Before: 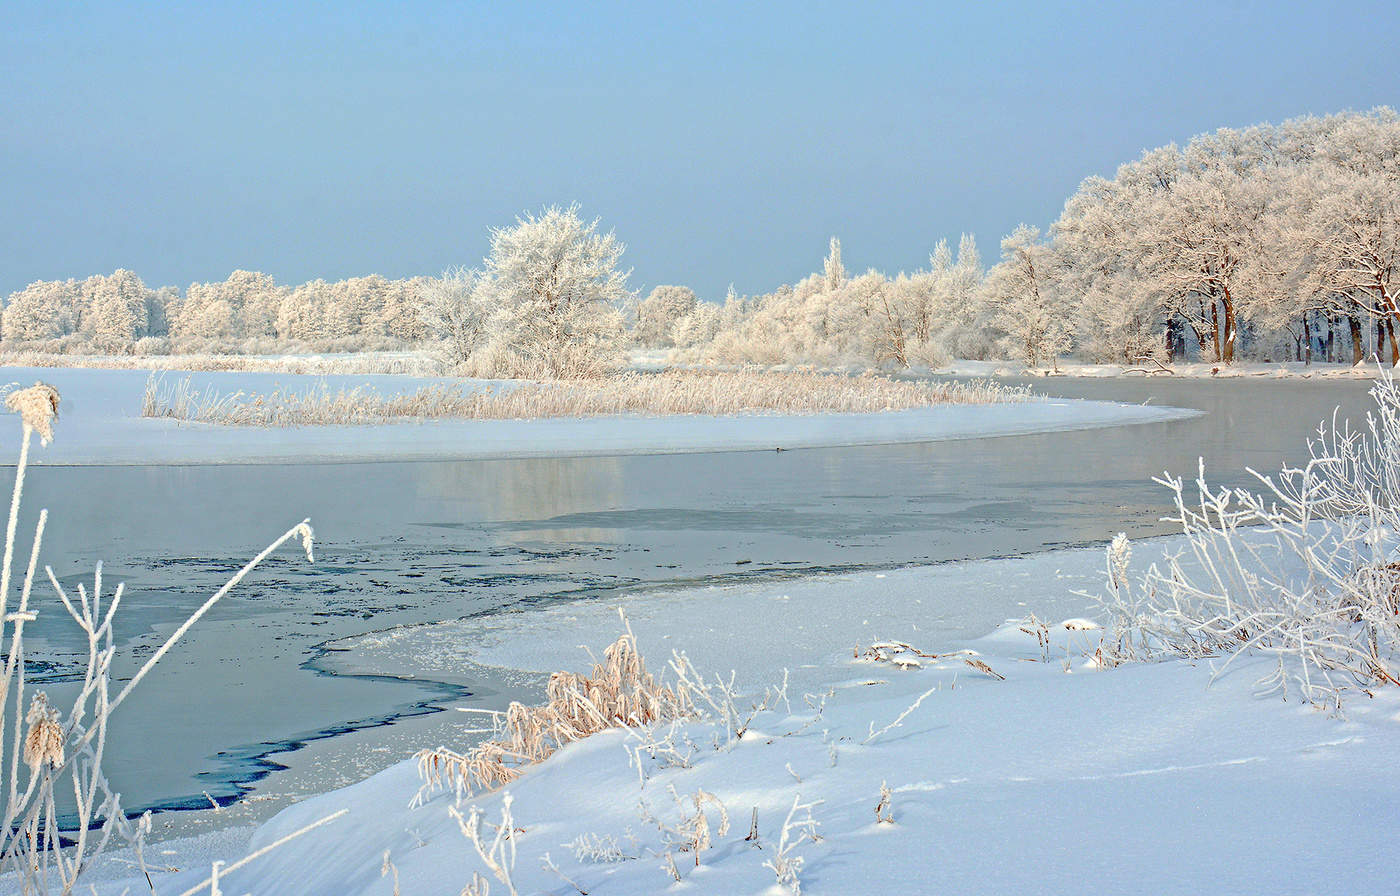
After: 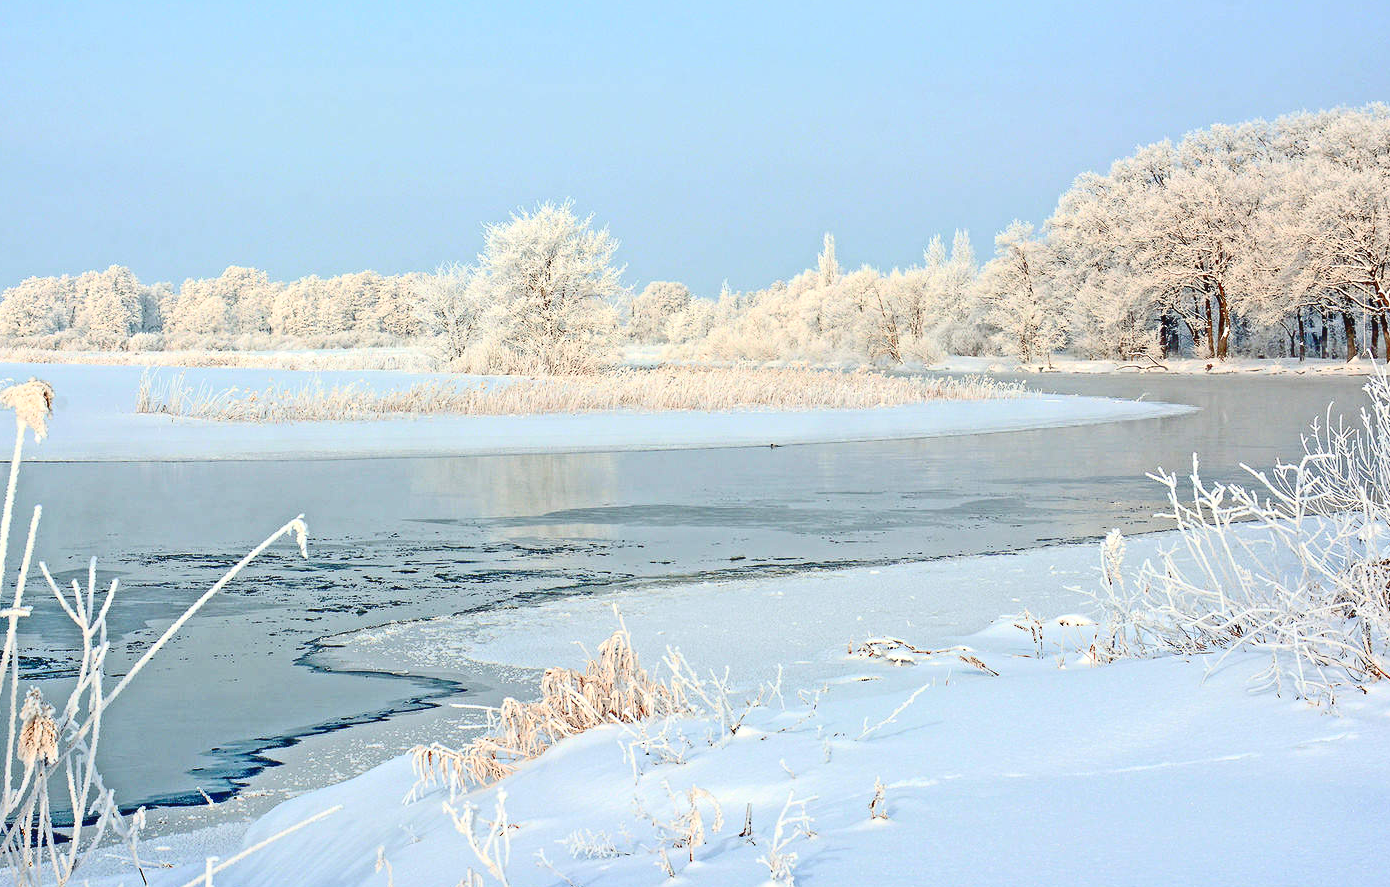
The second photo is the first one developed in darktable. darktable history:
crop: left 0.433%, top 0.539%, right 0.21%, bottom 0.355%
exposure: black level correction -0.009, exposure 0.071 EV, compensate highlight preservation false
contrast brightness saturation: contrast 0.283
